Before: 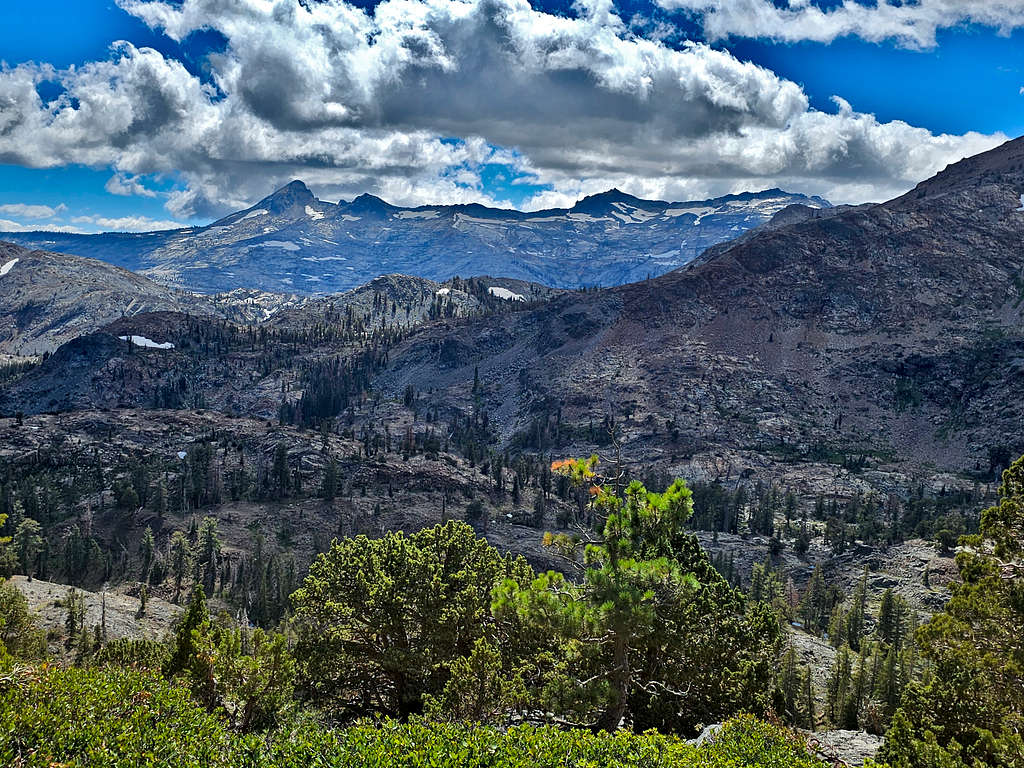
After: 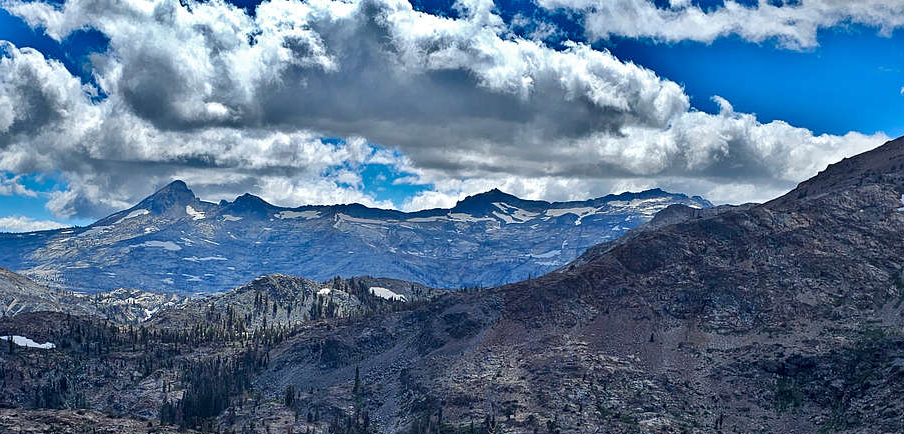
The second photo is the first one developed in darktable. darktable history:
crop and rotate: left 11.652%, bottom 43.385%
